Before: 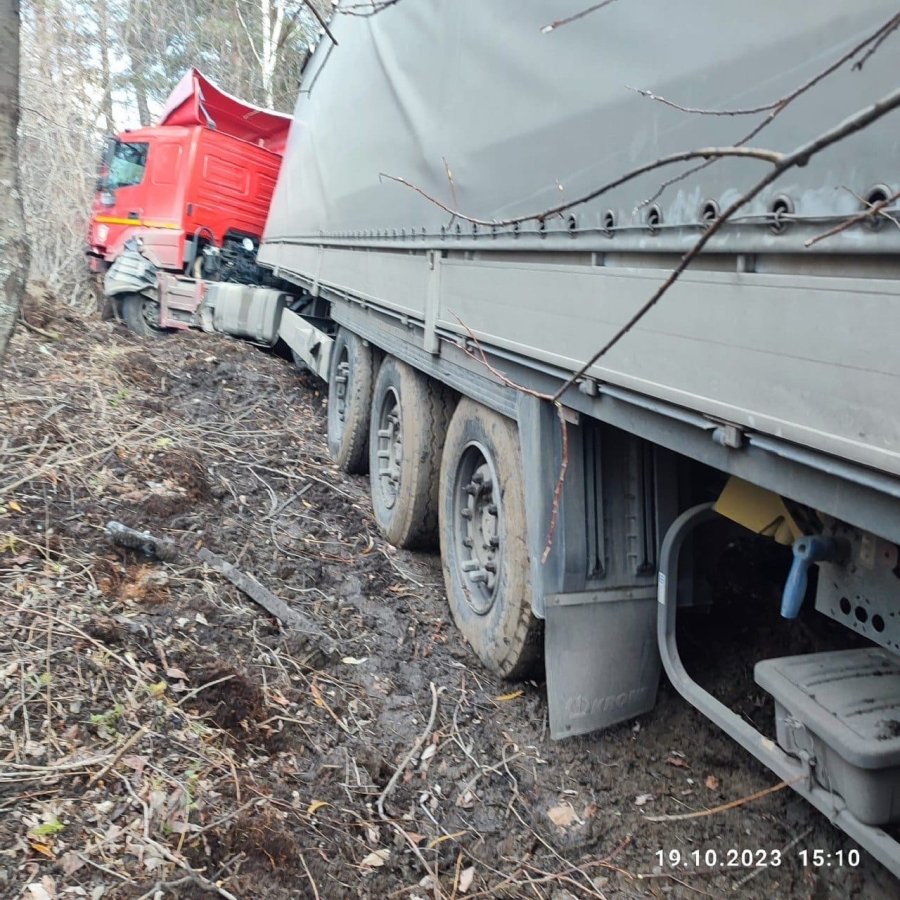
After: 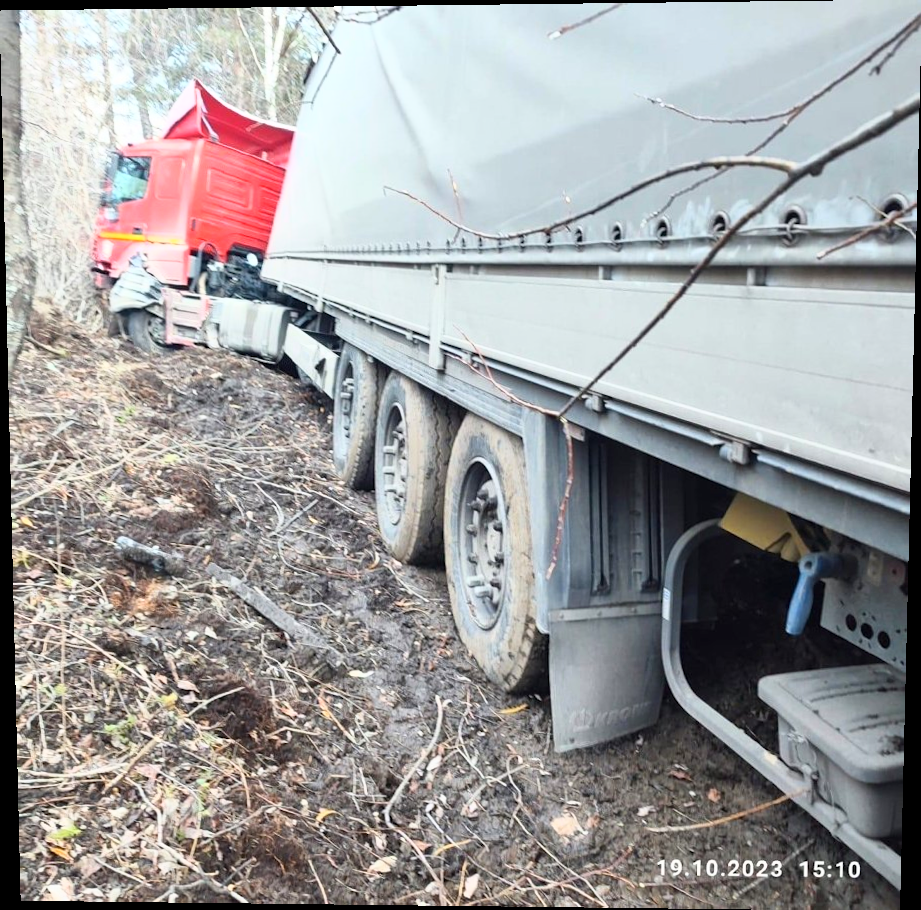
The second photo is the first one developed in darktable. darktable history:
rotate and perspective: lens shift (vertical) 0.048, lens shift (horizontal) -0.024, automatic cropping off
base curve: curves: ch0 [(0, 0) (0.557, 0.834) (1, 1)]
